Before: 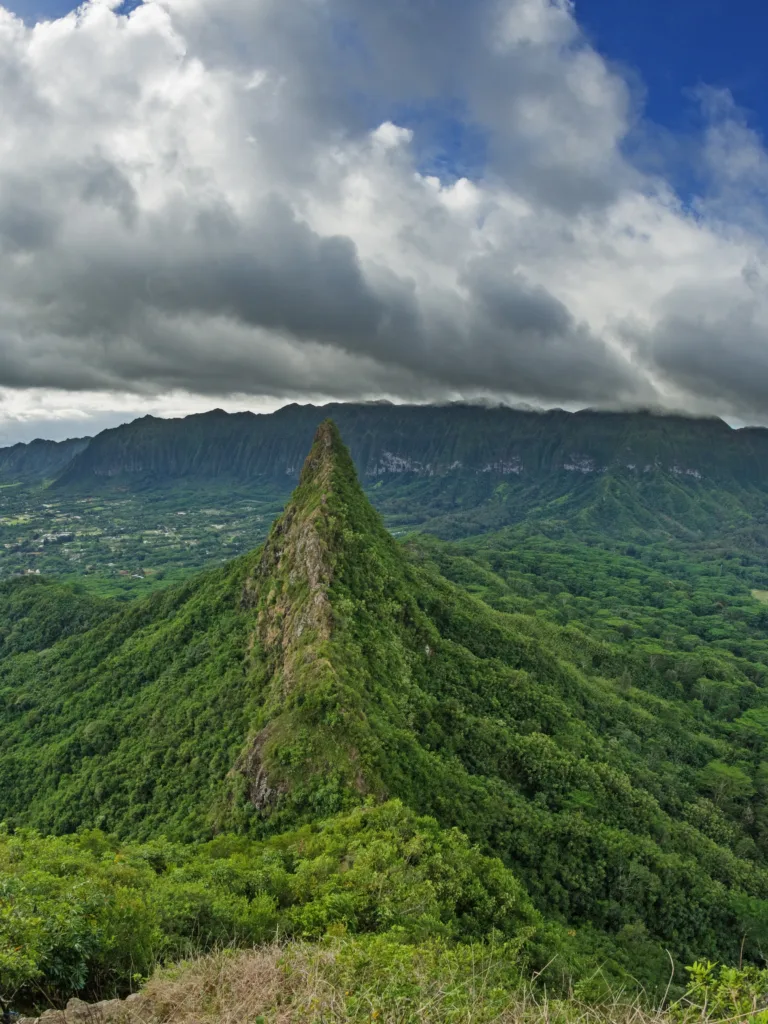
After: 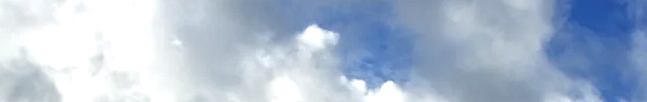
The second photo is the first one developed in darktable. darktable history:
exposure: compensate highlight preservation false
tone equalizer: -8 EV -0.75 EV, -7 EV -0.7 EV, -6 EV -0.6 EV, -5 EV -0.4 EV, -3 EV 0.4 EV, -2 EV 0.6 EV, -1 EV 0.7 EV, +0 EV 0.75 EV, edges refinement/feathering 500, mask exposure compensation -1.57 EV, preserve details no
crop and rotate: left 9.644%, top 9.491%, right 6.021%, bottom 80.509%
